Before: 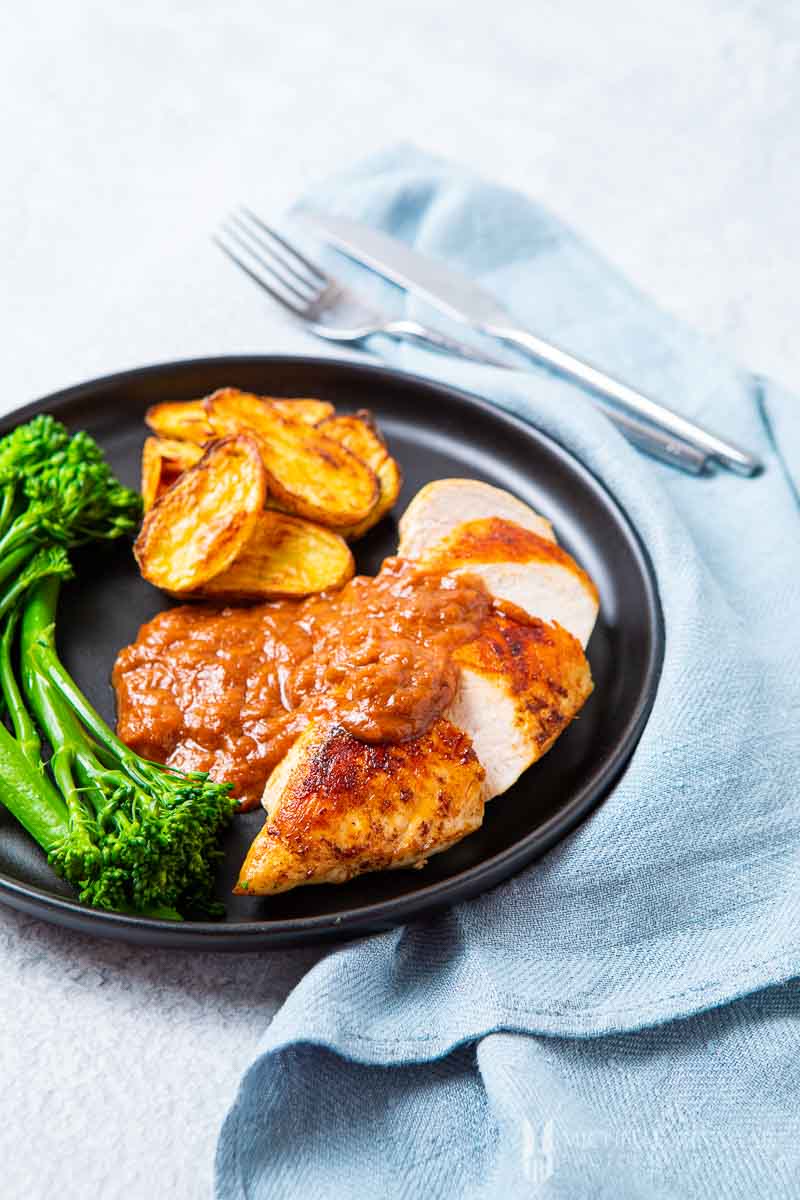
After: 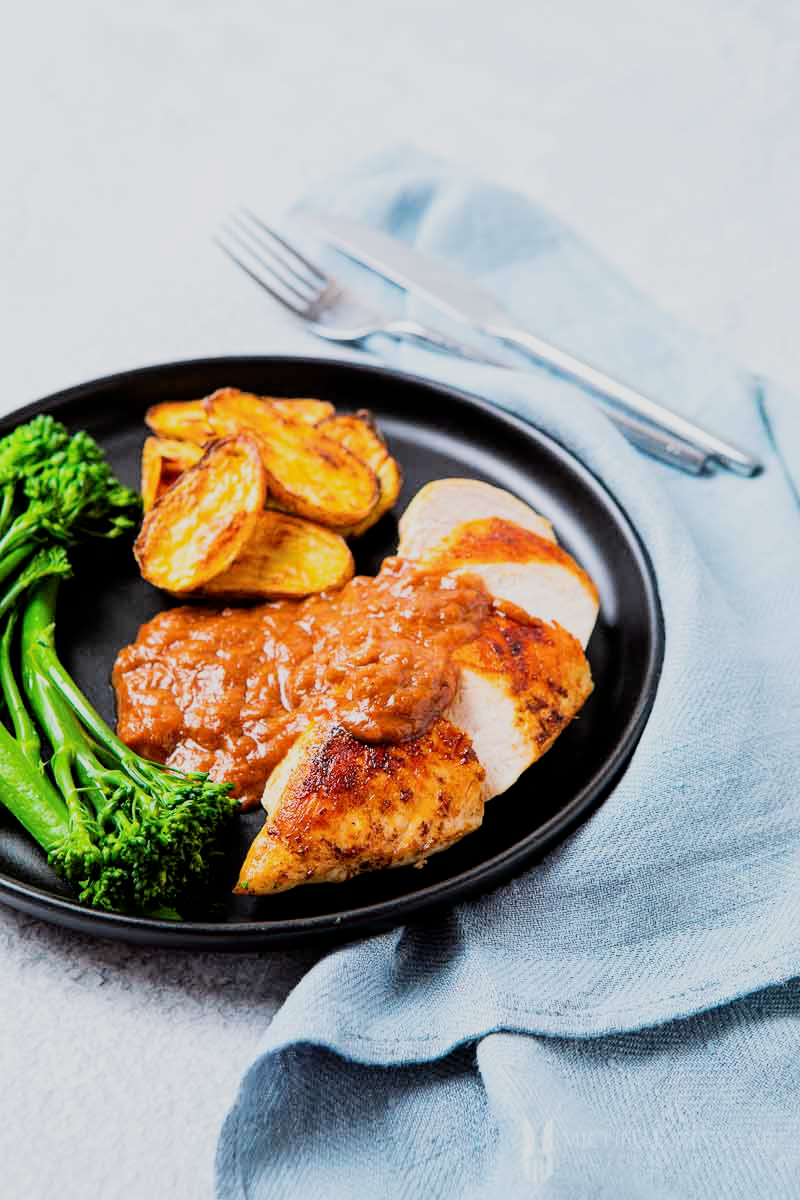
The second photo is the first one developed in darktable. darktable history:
filmic rgb: black relative exposure -7.5 EV, white relative exposure 4.99 EV, hardness 3.33, contrast 1.297
